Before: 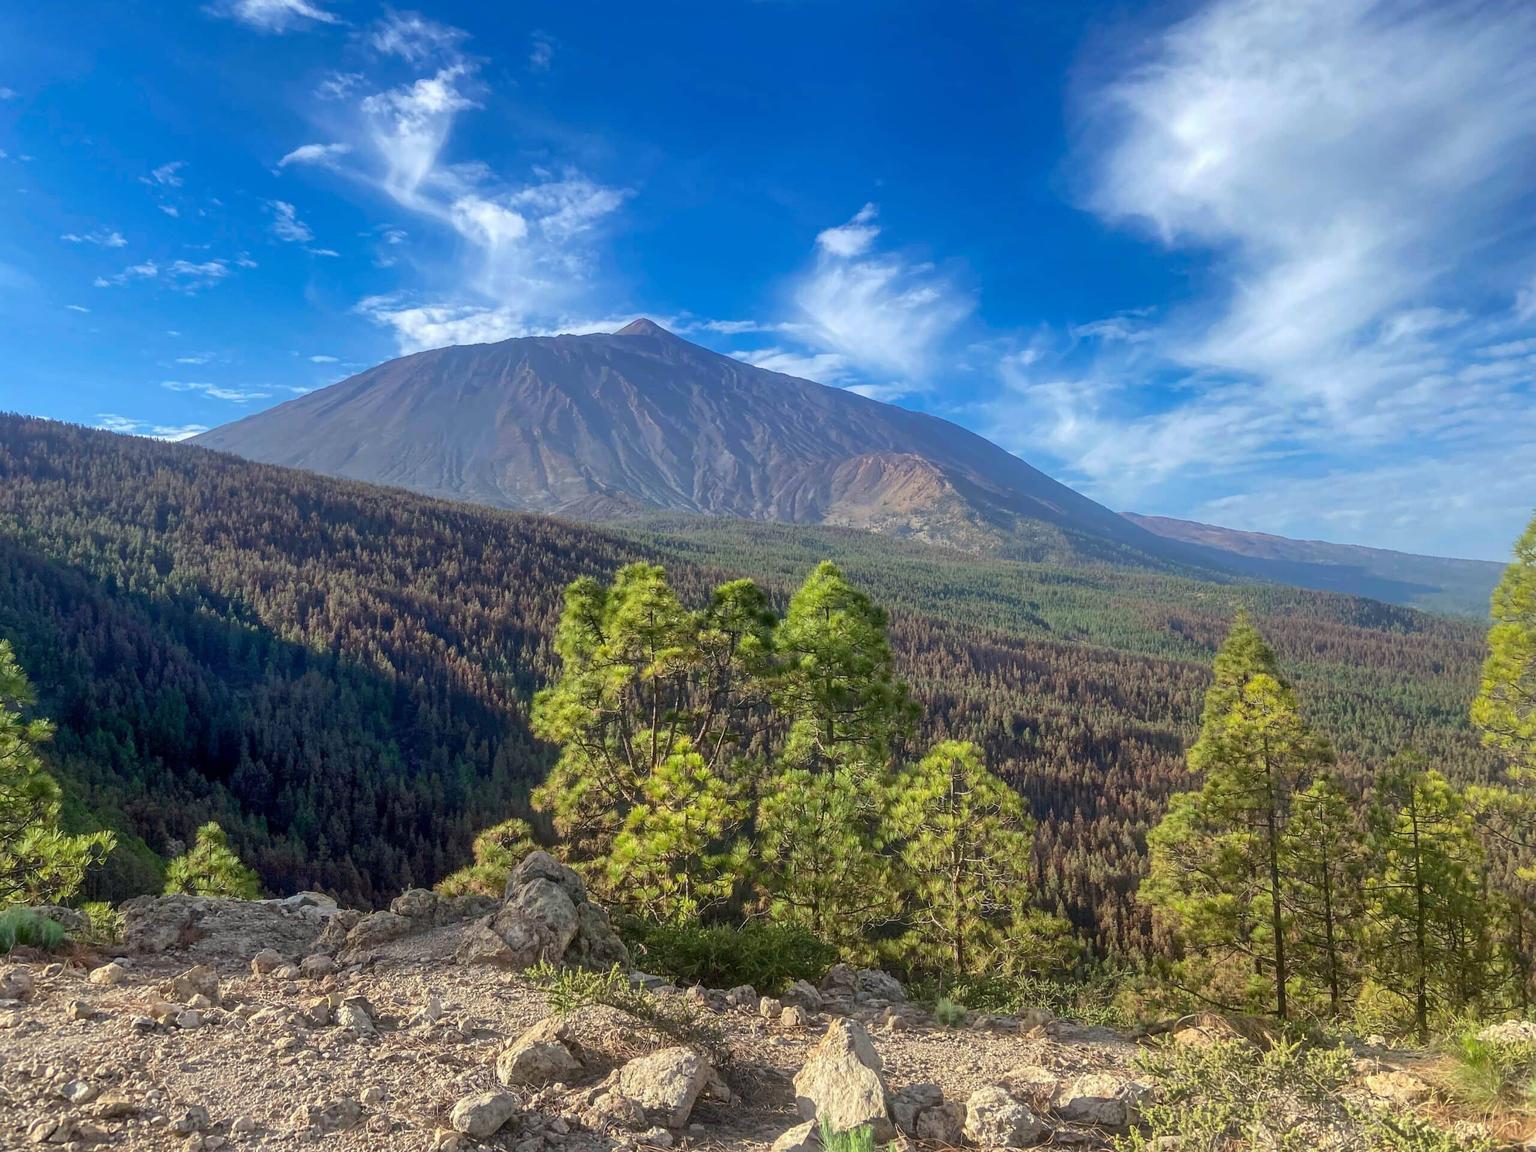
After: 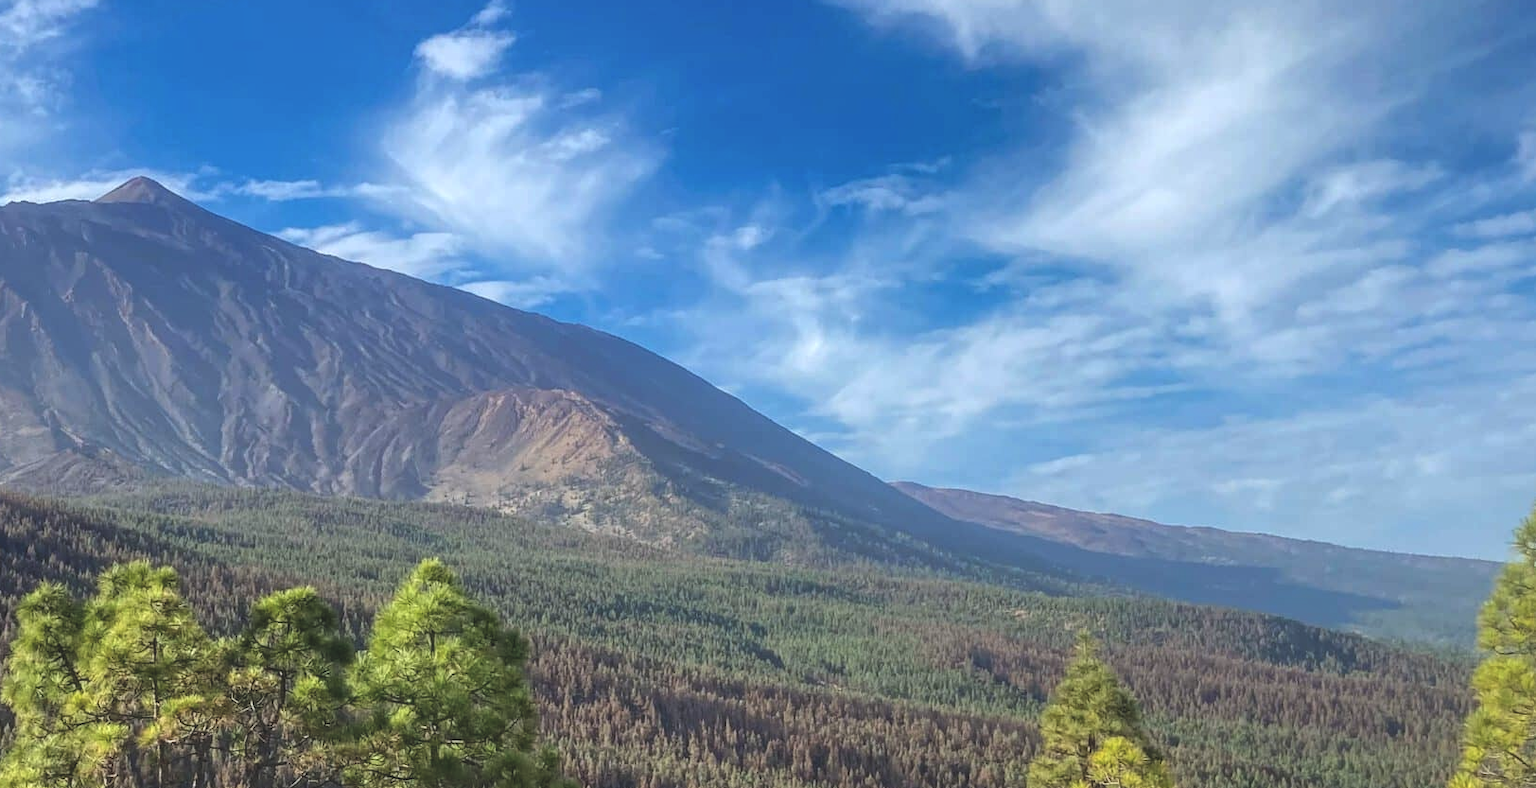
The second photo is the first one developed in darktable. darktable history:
exposure: black level correction -0.025, exposure -0.118 EV, compensate exposure bias true, compensate highlight preservation false
local contrast: detail 130%
crop: left 36.045%, top 17.94%, right 0.495%, bottom 38.621%
